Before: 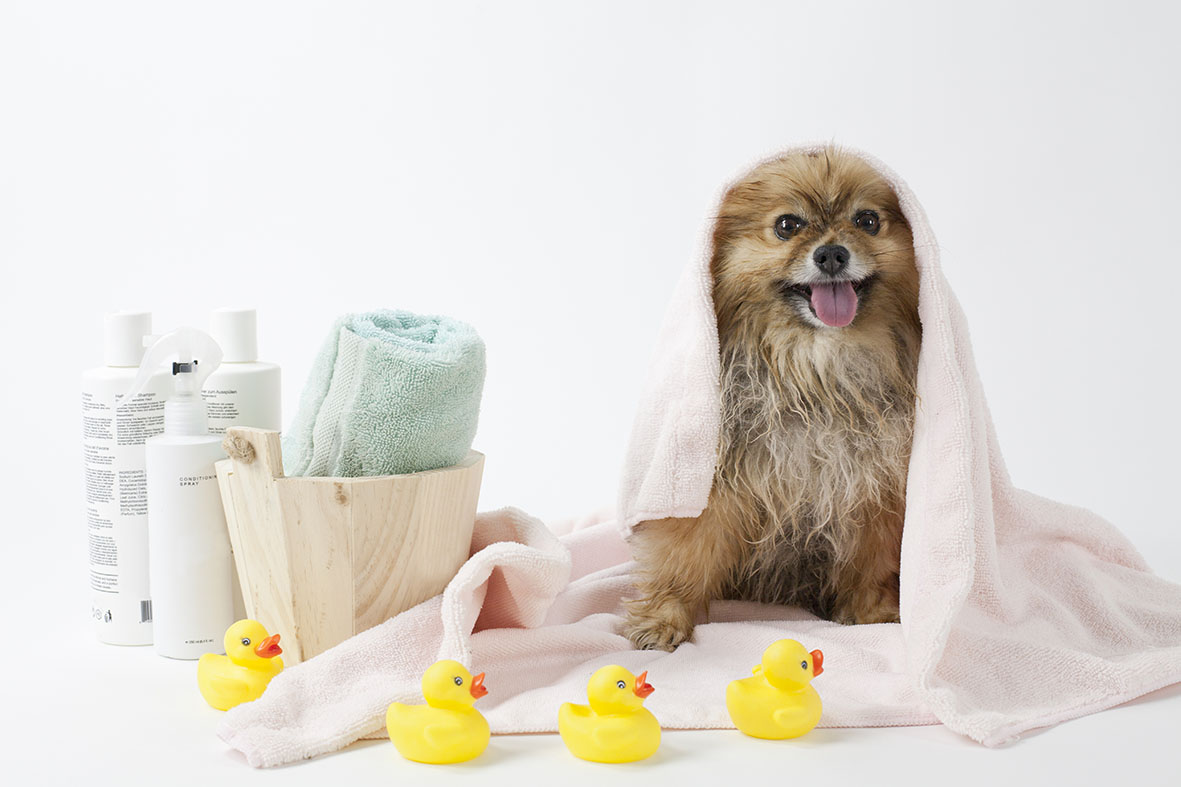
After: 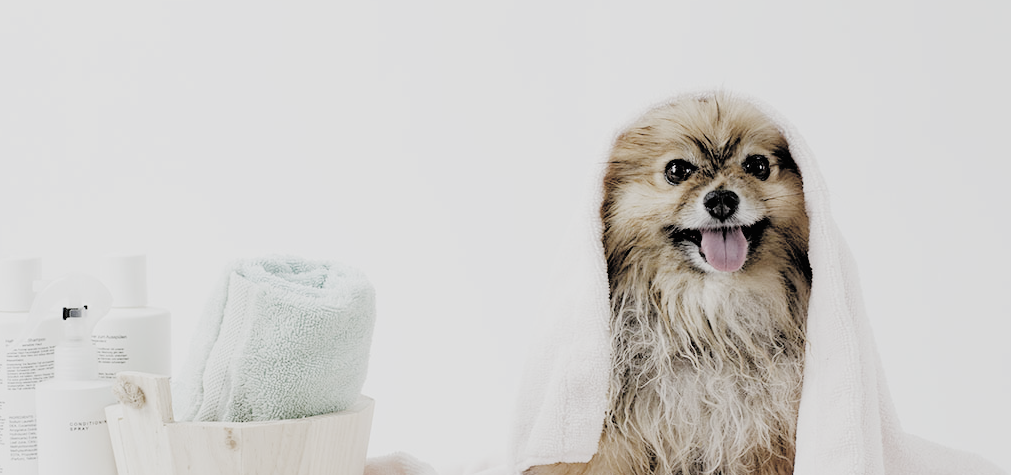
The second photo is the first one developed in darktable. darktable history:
contrast brightness saturation: brightness 0.18, saturation -0.5
filmic rgb: black relative exposure -2.85 EV, white relative exposure 4.56 EV, hardness 1.77, contrast 1.25, preserve chrominance no, color science v5 (2021)
crop and rotate: left 9.345%, top 7.22%, right 4.982%, bottom 32.331%
